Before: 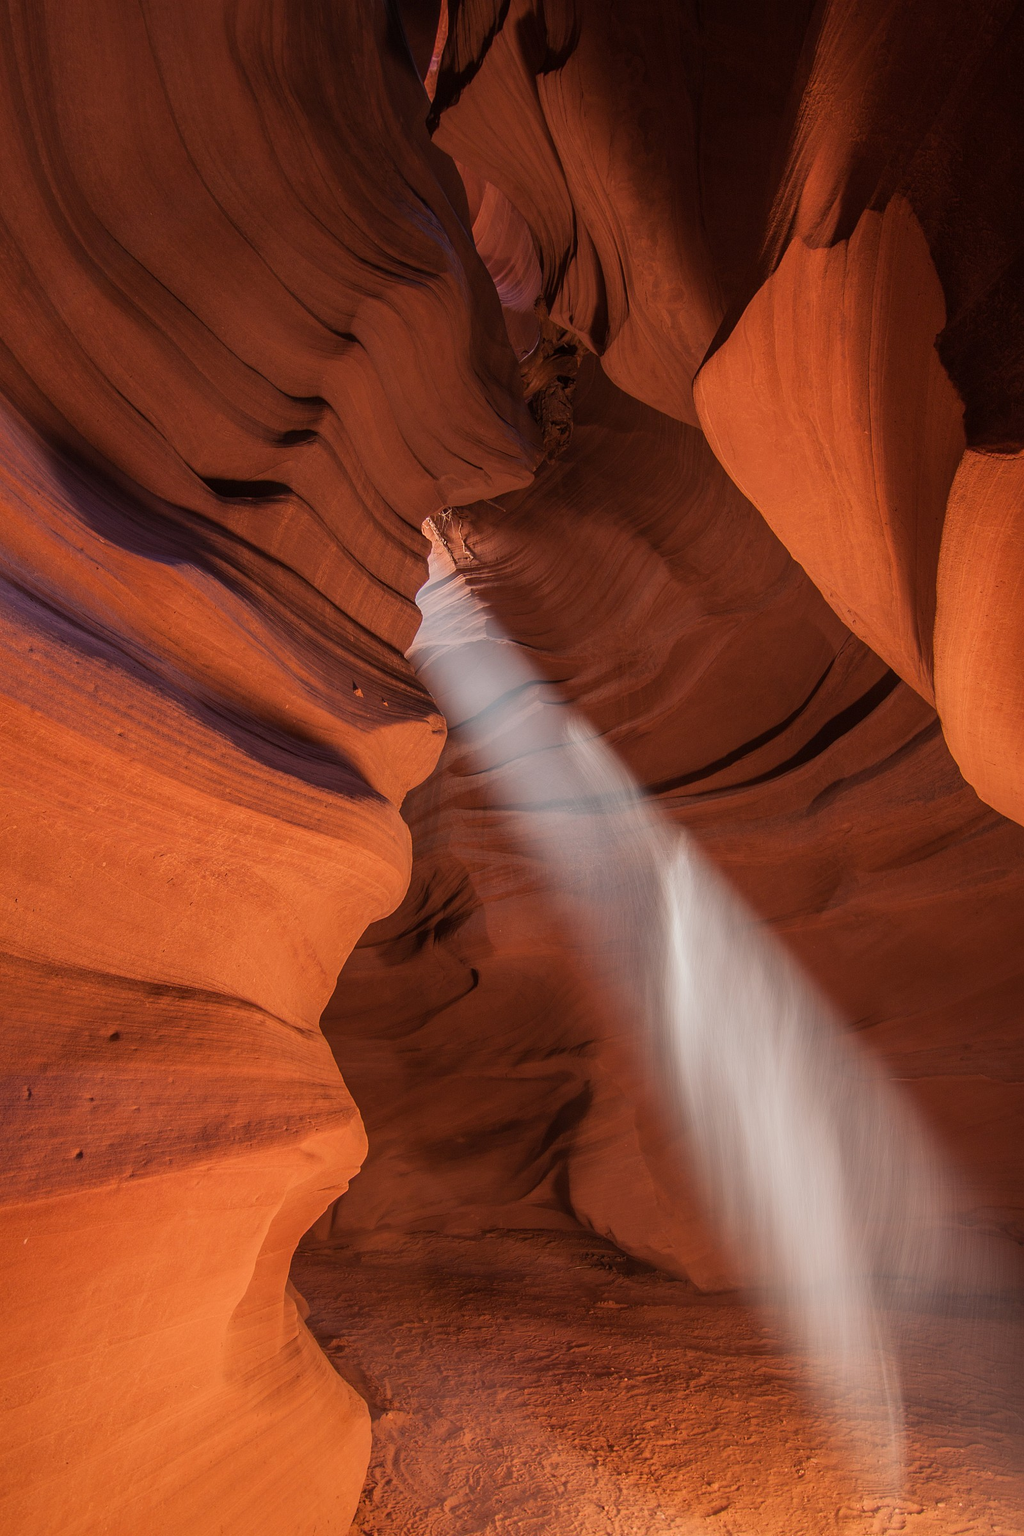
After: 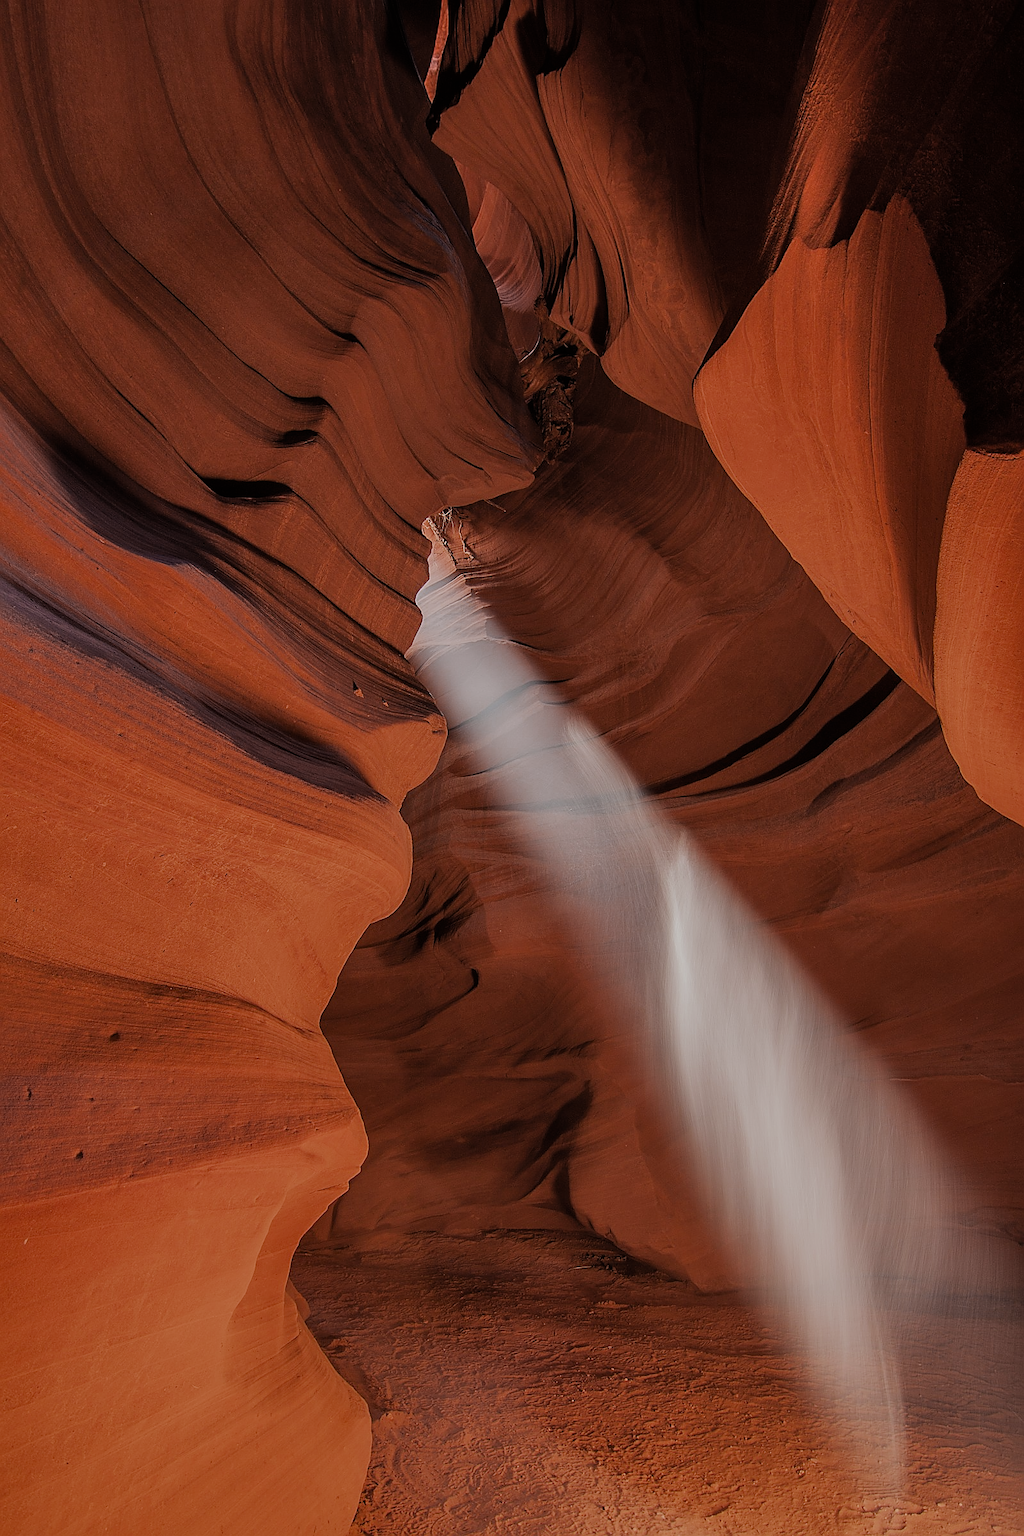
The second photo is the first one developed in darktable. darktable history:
filmic rgb: black relative exposure -7.65 EV, white relative exposure 4.56 EV, hardness 3.61
shadows and highlights: shadows 37.27, highlights -28.18, soften with gaussian
sharpen: radius 1.4, amount 1.25, threshold 0.7
color zones: curves: ch0 [(0, 0.5) (0.125, 0.4) (0.25, 0.5) (0.375, 0.4) (0.5, 0.4) (0.625, 0.6) (0.75, 0.6) (0.875, 0.5)]; ch1 [(0, 0.35) (0.125, 0.45) (0.25, 0.35) (0.375, 0.35) (0.5, 0.35) (0.625, 0.35) (0.75, 0.45) (0.875, 0.35)]; ch2 [(0, 0.6) (0.125, 0.5) (0.25, 0.5) (0.375, 0.6) (0.5, 0.6) (0.625, 0.5) (0.75, 0.5) (0.875, 0.5)]
